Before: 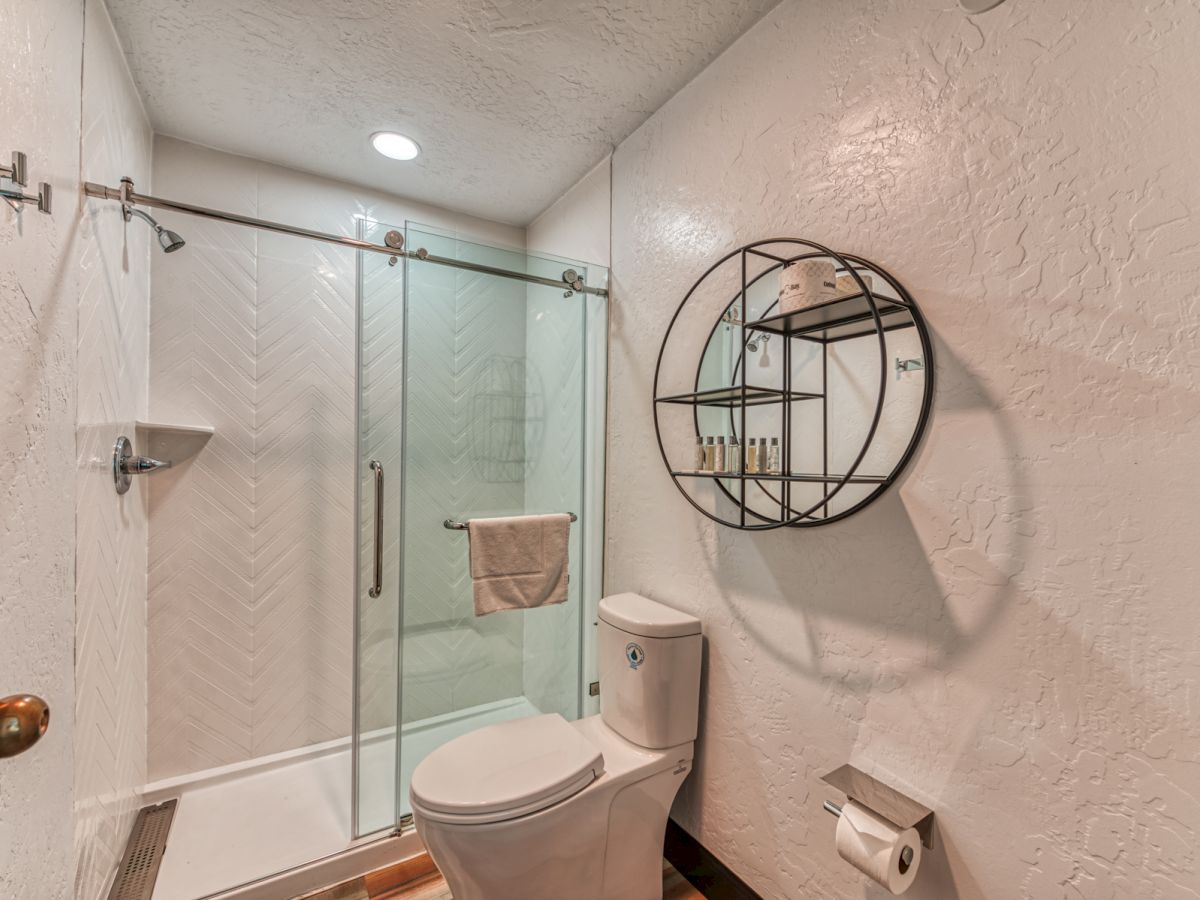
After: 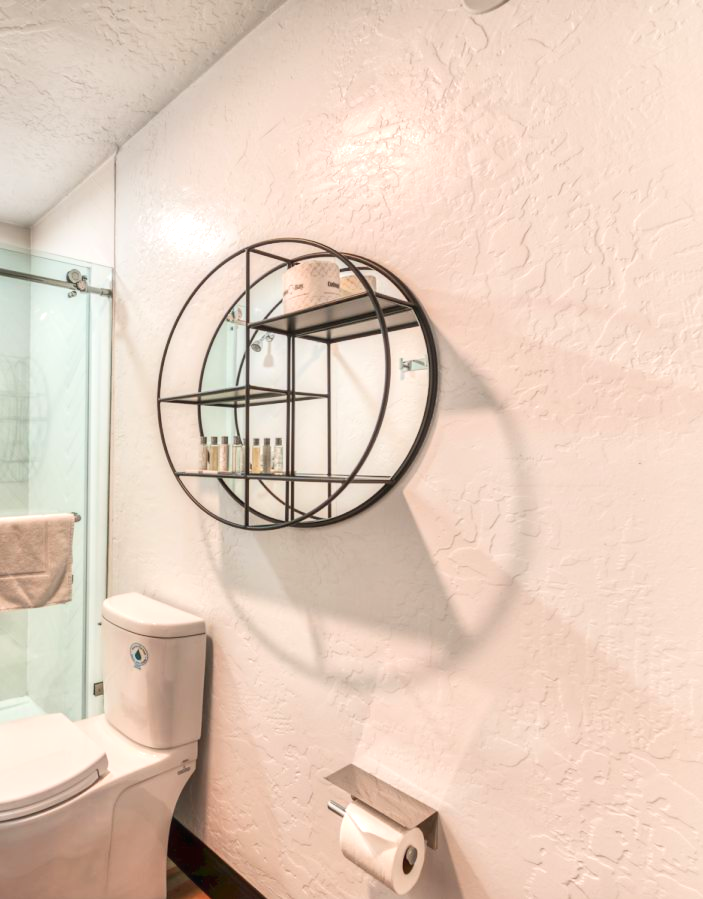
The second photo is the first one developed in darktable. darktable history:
contrast equalizer: octaves 7, y [[0.502, 0.505, 0.512, 0.529, 0.564, 0.588], [0.5 ×6], [0.502, 0.505, 0.512, 0.529, 0.564, 0.588], [0, 0.001, 0.001, 0.004, 0.008, 0.011], [0, 0.001, 0.001, 0.004, 0.008, 0.011]], mix -1
shadows and highlights: shadows 0, highlights 40
crop: left 41.402%
exposure: black level correction 0, exposure 0.7 EV, compensate highlight preservation false
